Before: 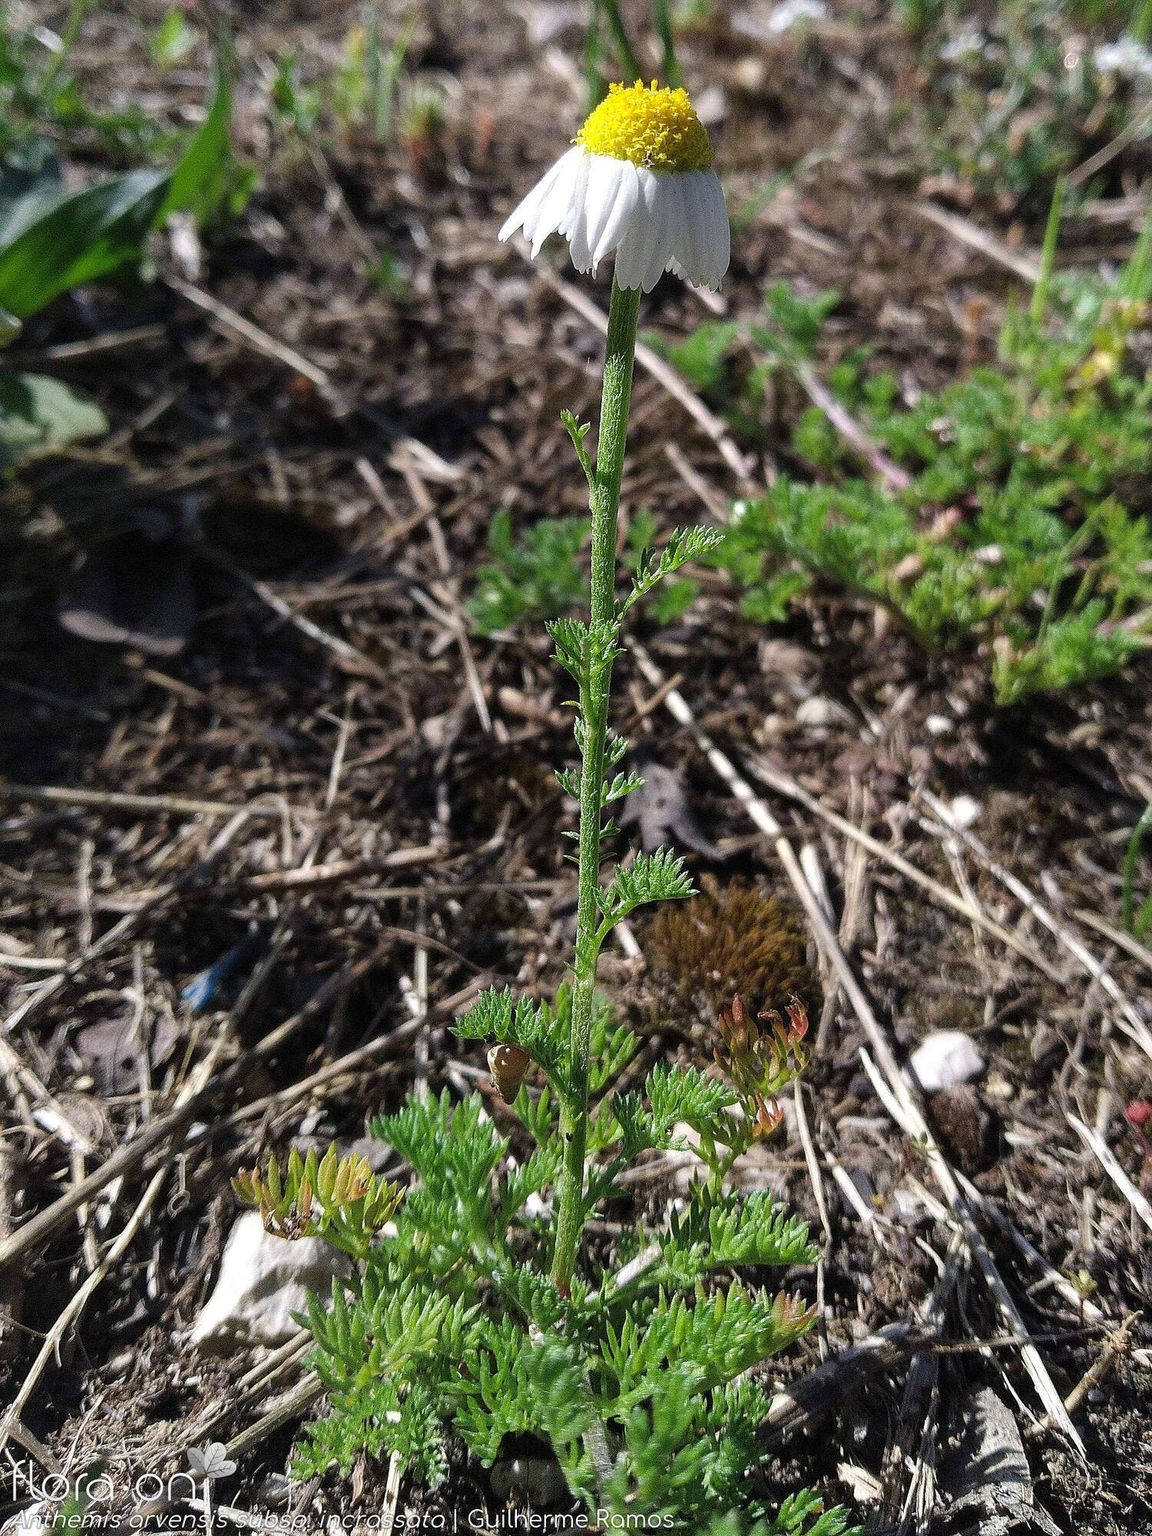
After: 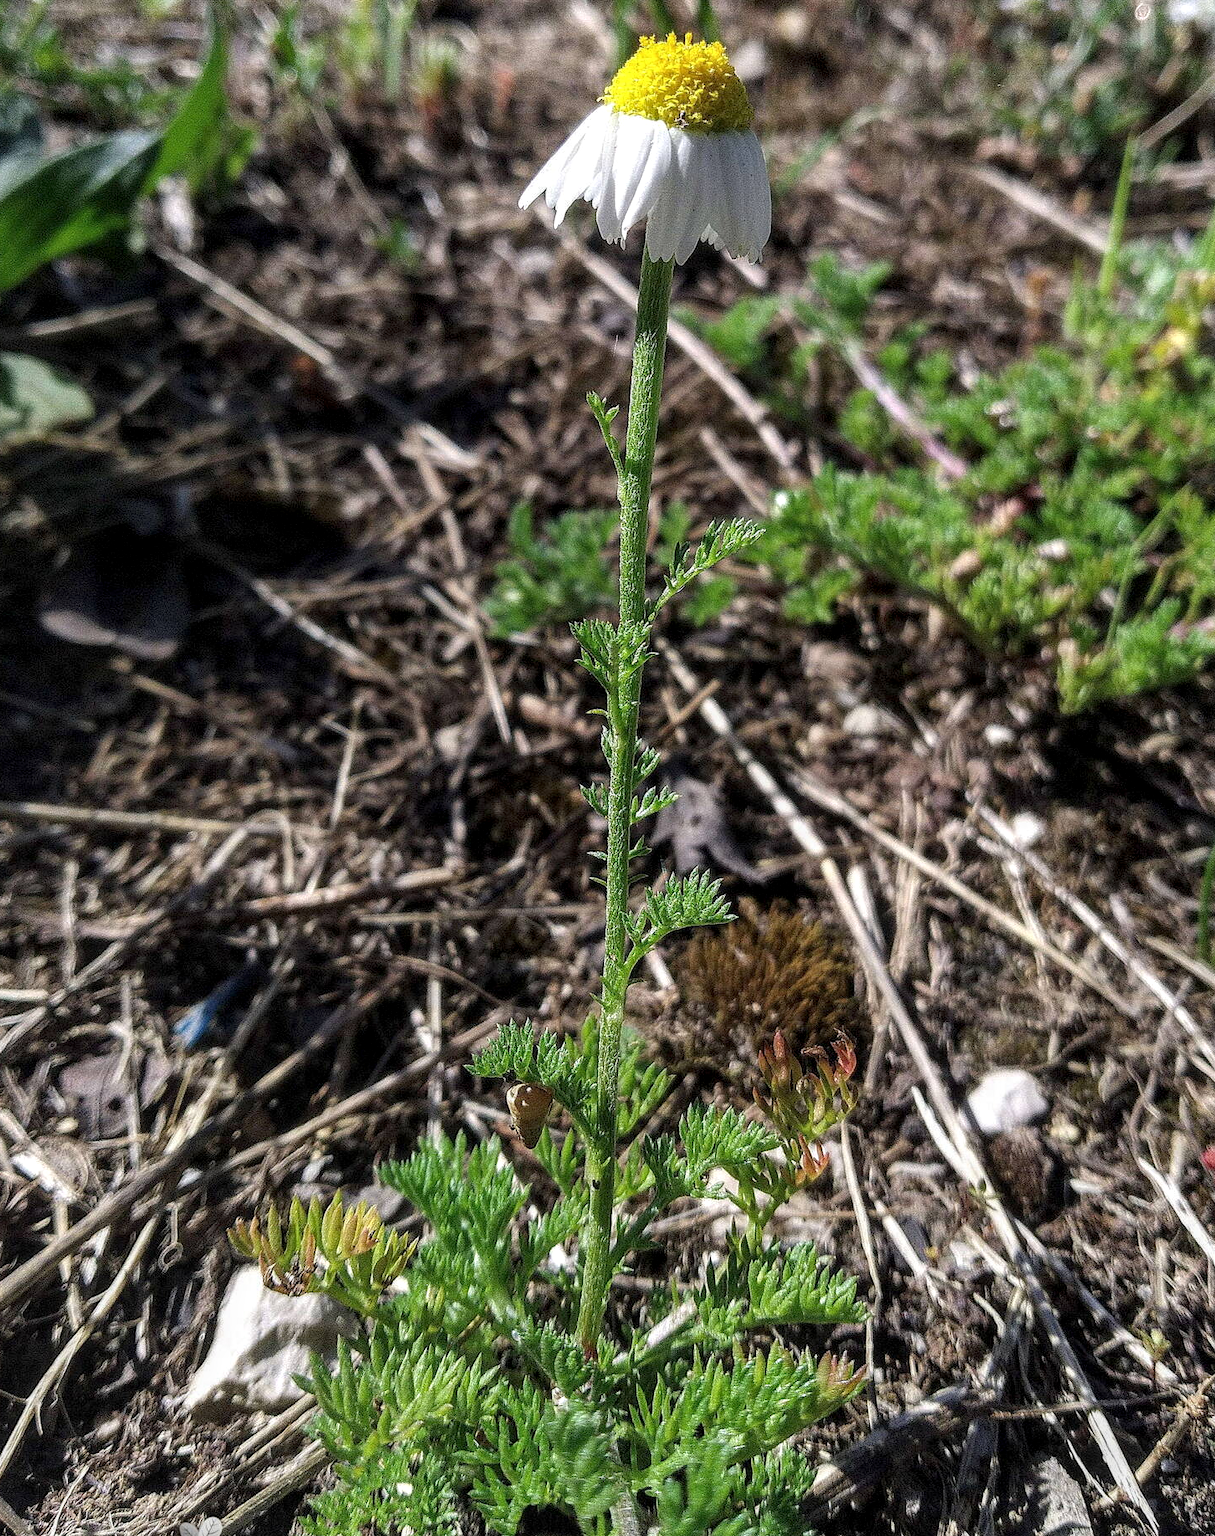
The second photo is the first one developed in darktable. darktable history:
local contrast: detail 130%
crop: left 1.964%, top 3.251%, right 1.122%, bottom 4.933%
